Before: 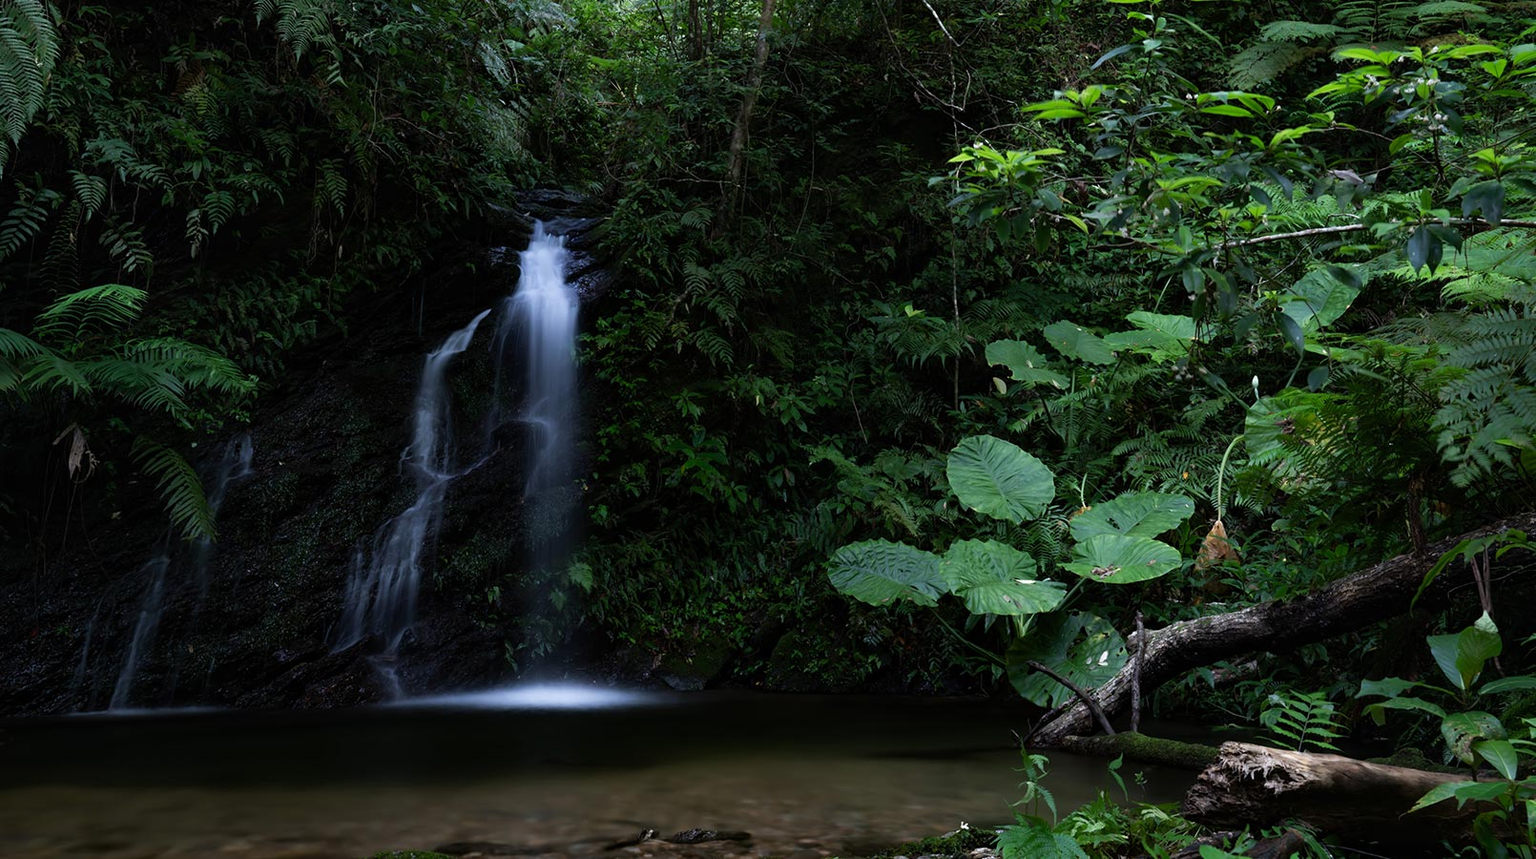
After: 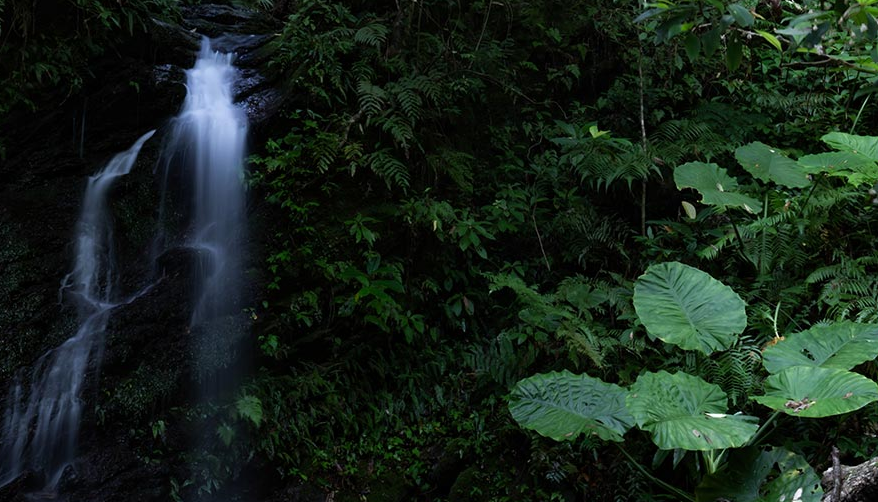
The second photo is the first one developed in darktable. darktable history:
crop and rotate: left 22.307%, top 21.594%, right 23.13%, bottom 22.548%
